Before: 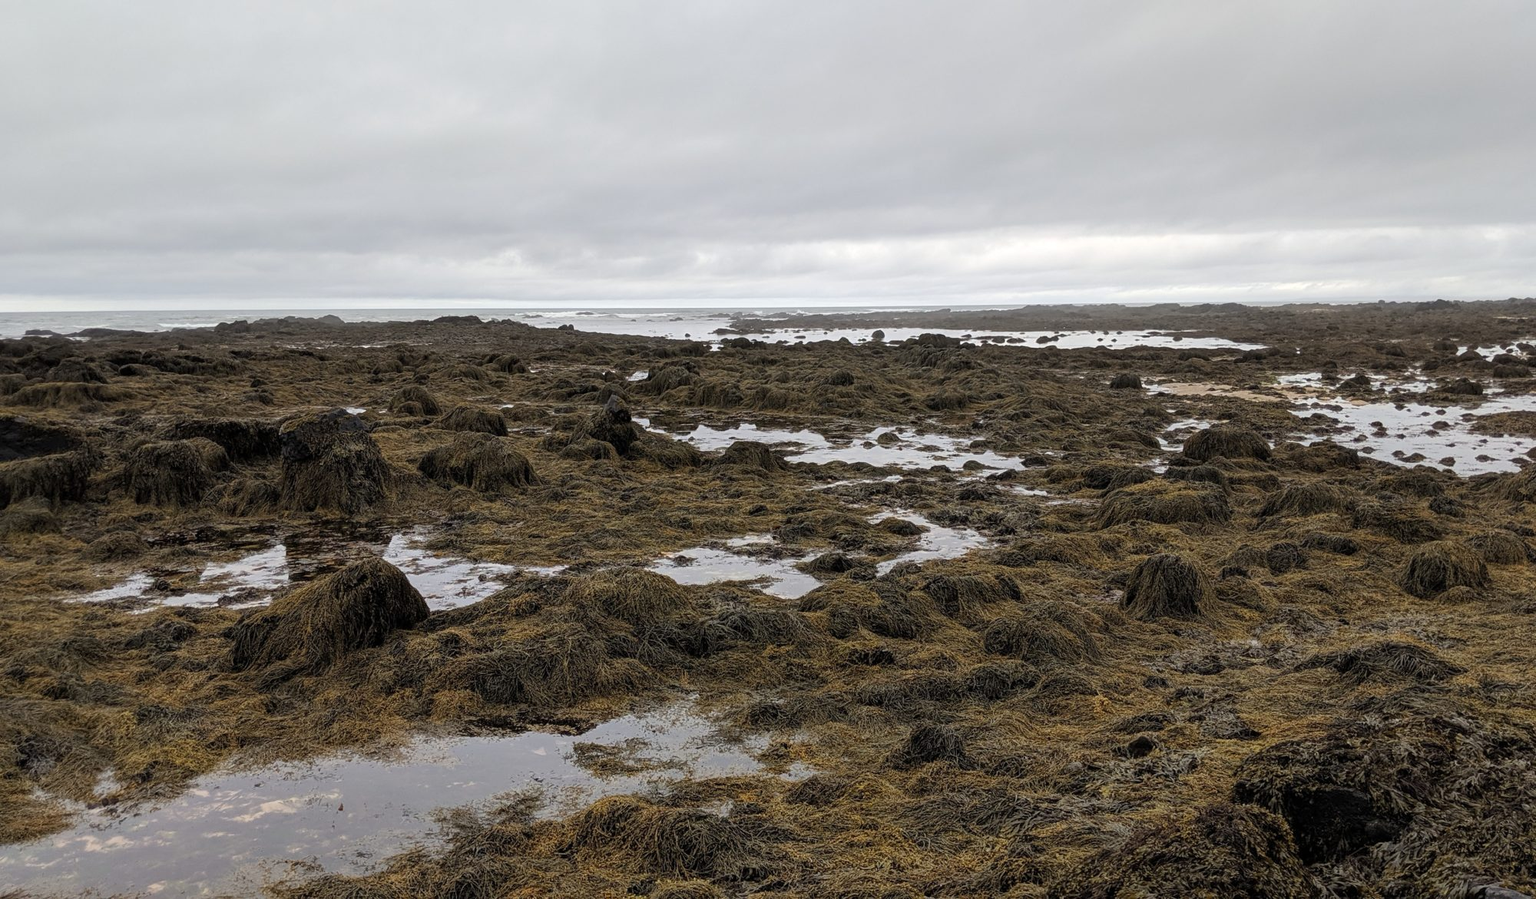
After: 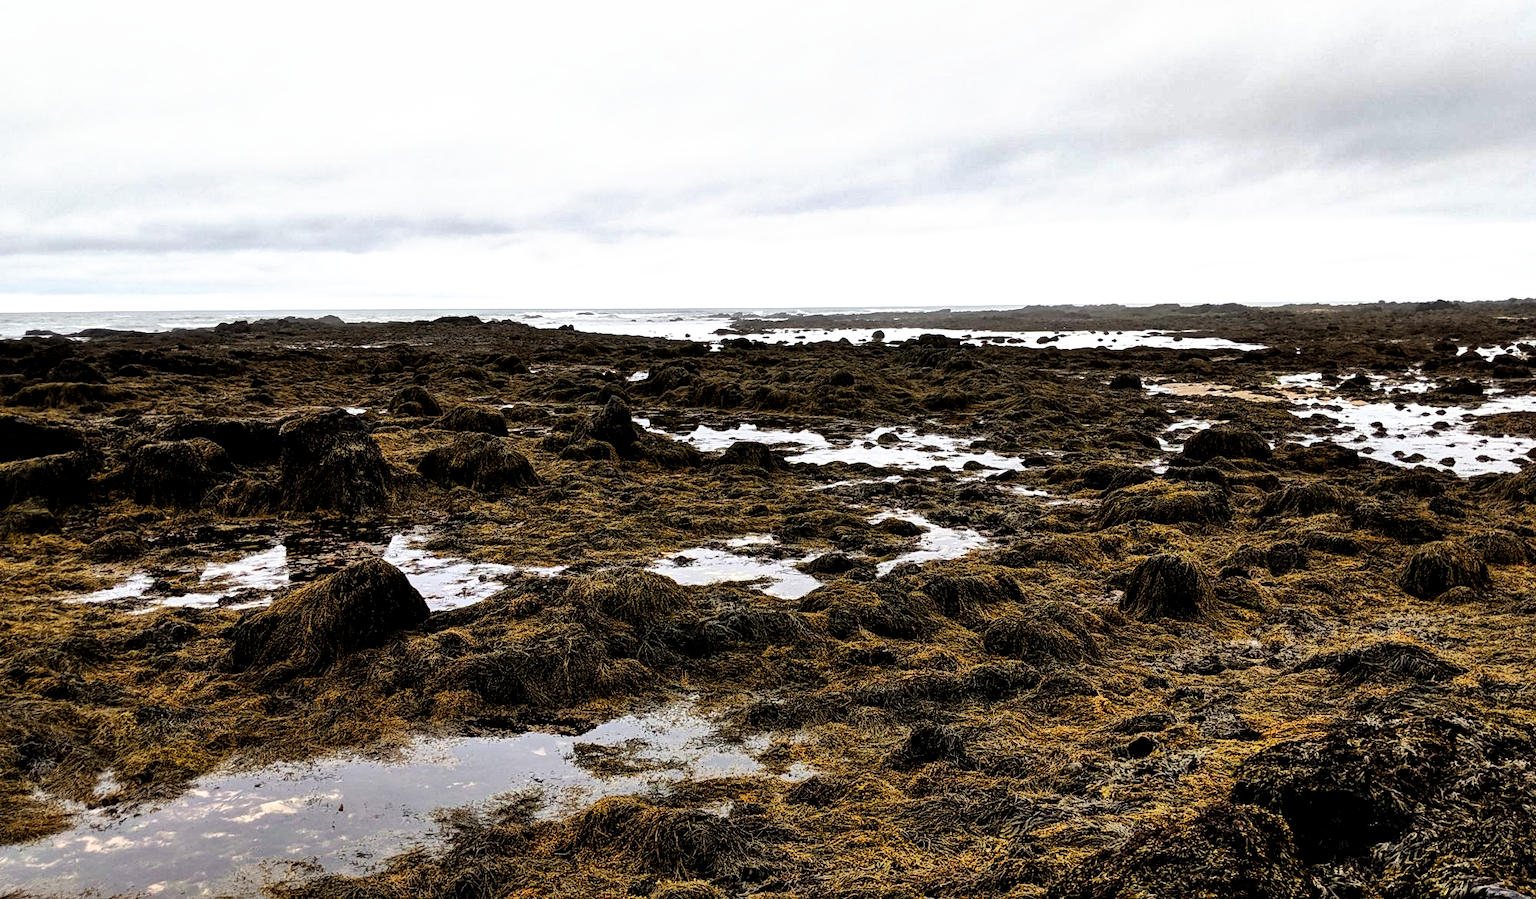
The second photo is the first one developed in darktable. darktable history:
local contrast: mode bilateral grid, contrast 20, coarseness 50, detail 120%, midtone range 0.2
shadows and highlights: soften with gaussian
filmic rgb: black relative exposure -8.2 EV, white relative exposure 2.2 EV, threshold 3 EV, hardness 7.11, latitude 85.74%, contrast 1.696, highlights saturation mix -4%, shadows ↔ highlights balance -2.69%, preserve chrominance no, color science v5 (2021), contrast in shadows safe, contrast in highlights safe, enable highlight reconstruction true
